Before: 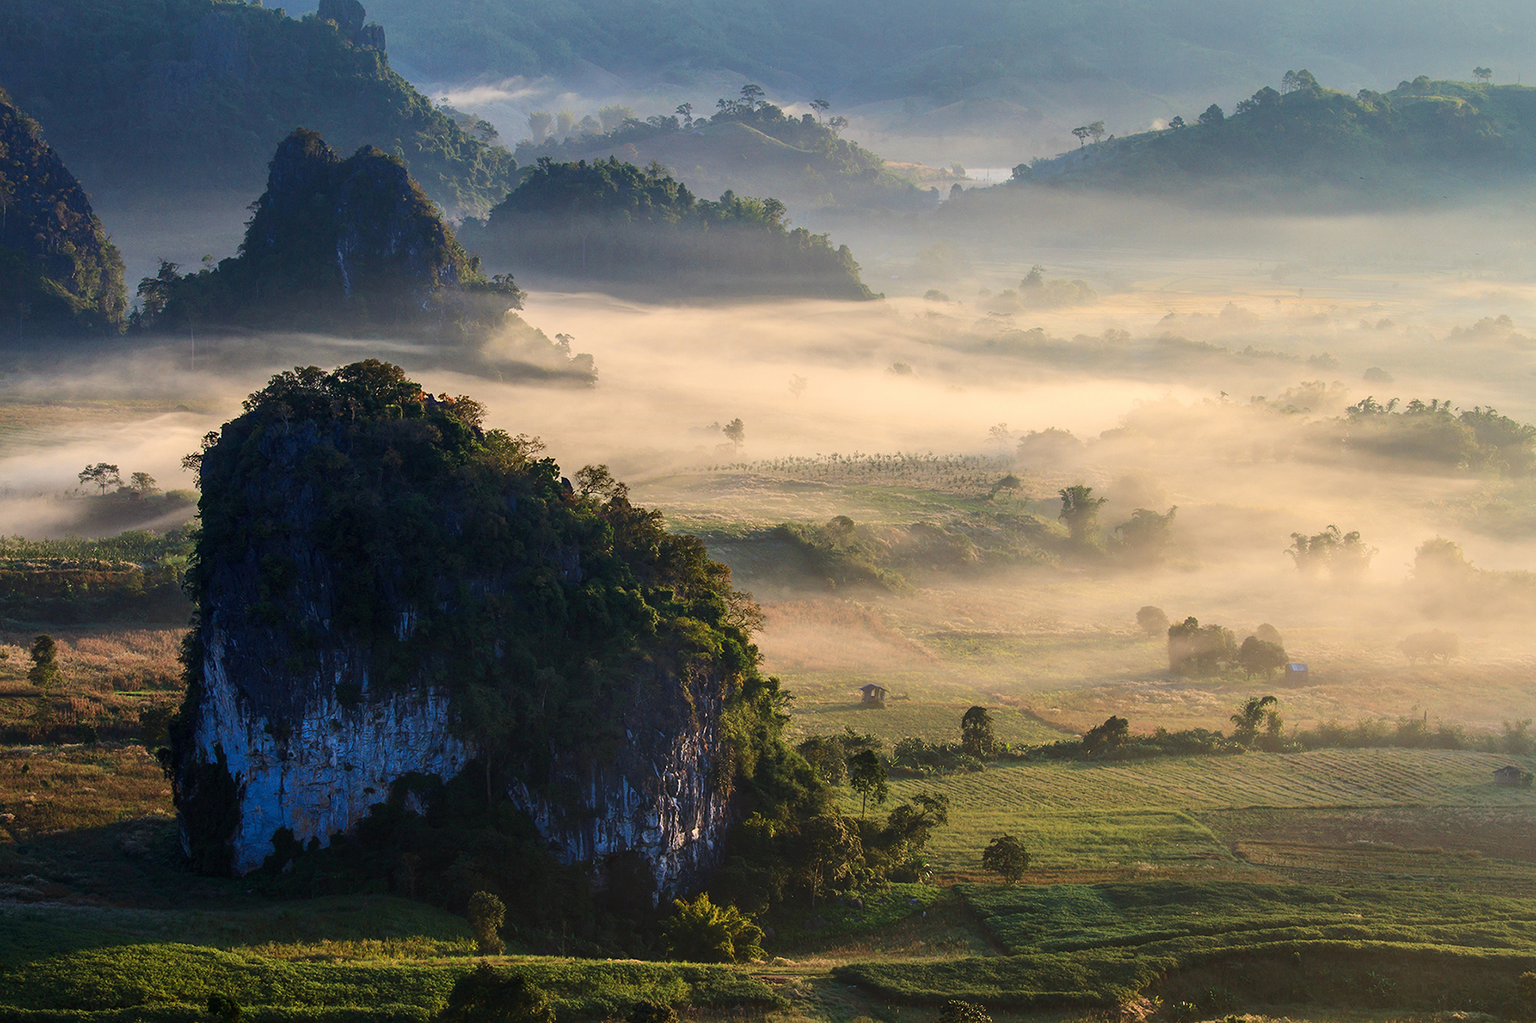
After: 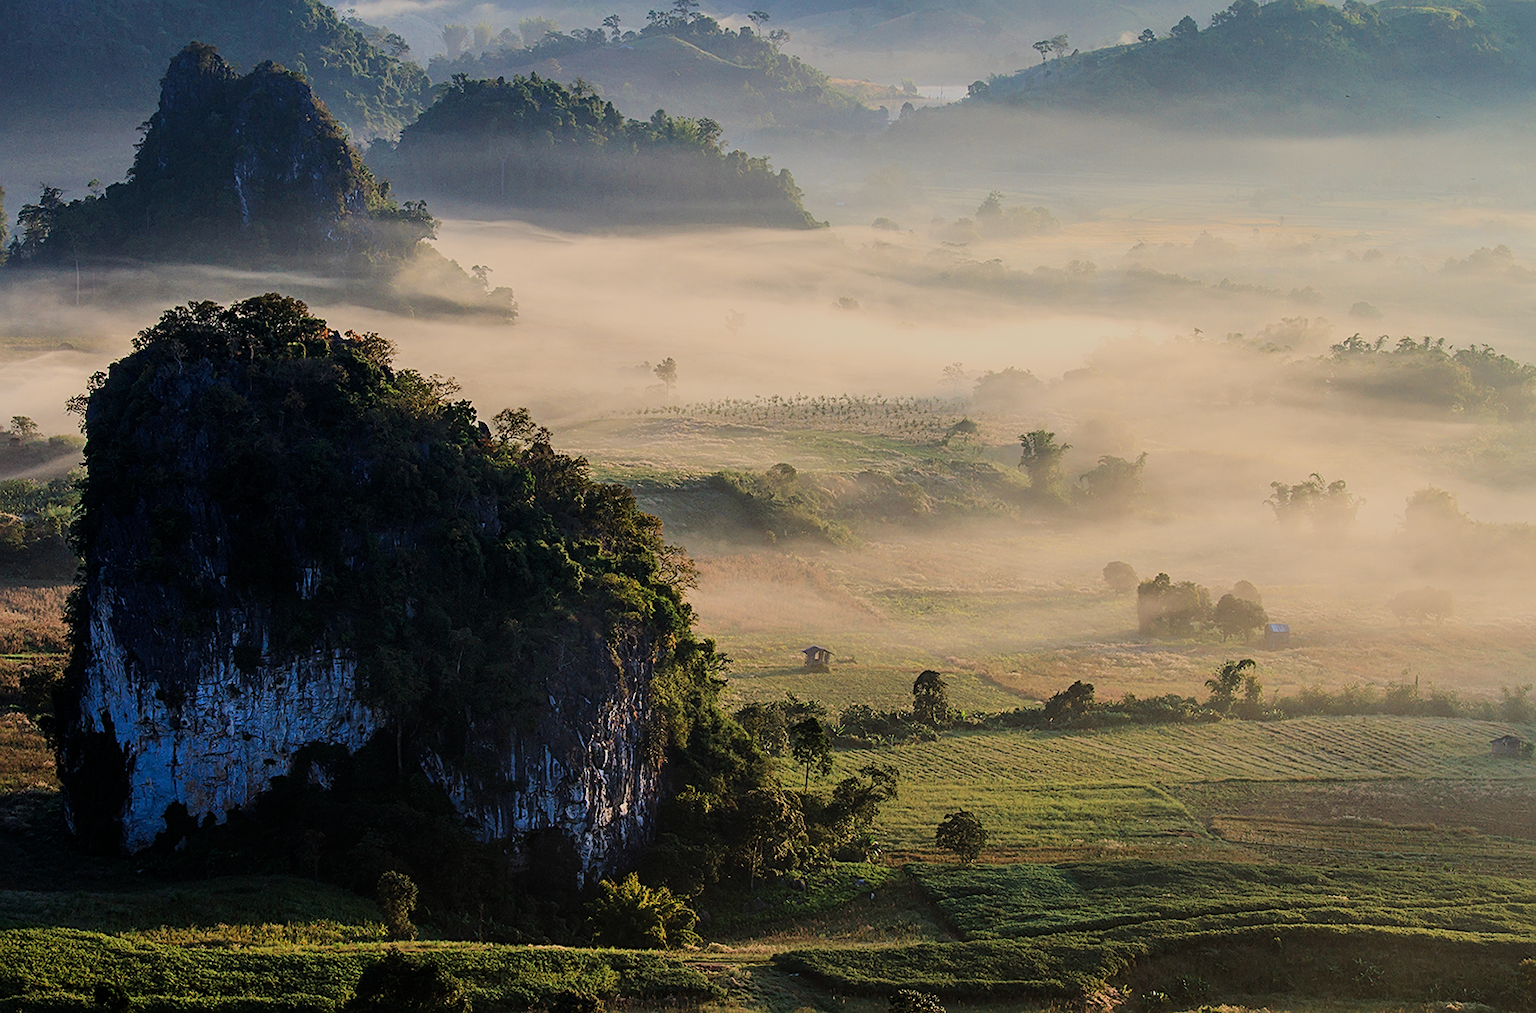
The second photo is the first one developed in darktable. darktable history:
filmic rgb: black relative exposure -7.65 EV, white relative exposure 4.56 EV, hardness 3.61
sharpen: on, module defaults
crop and rotate: left 7.9%, top 8.767%
color correction: highlights b* -0.012
